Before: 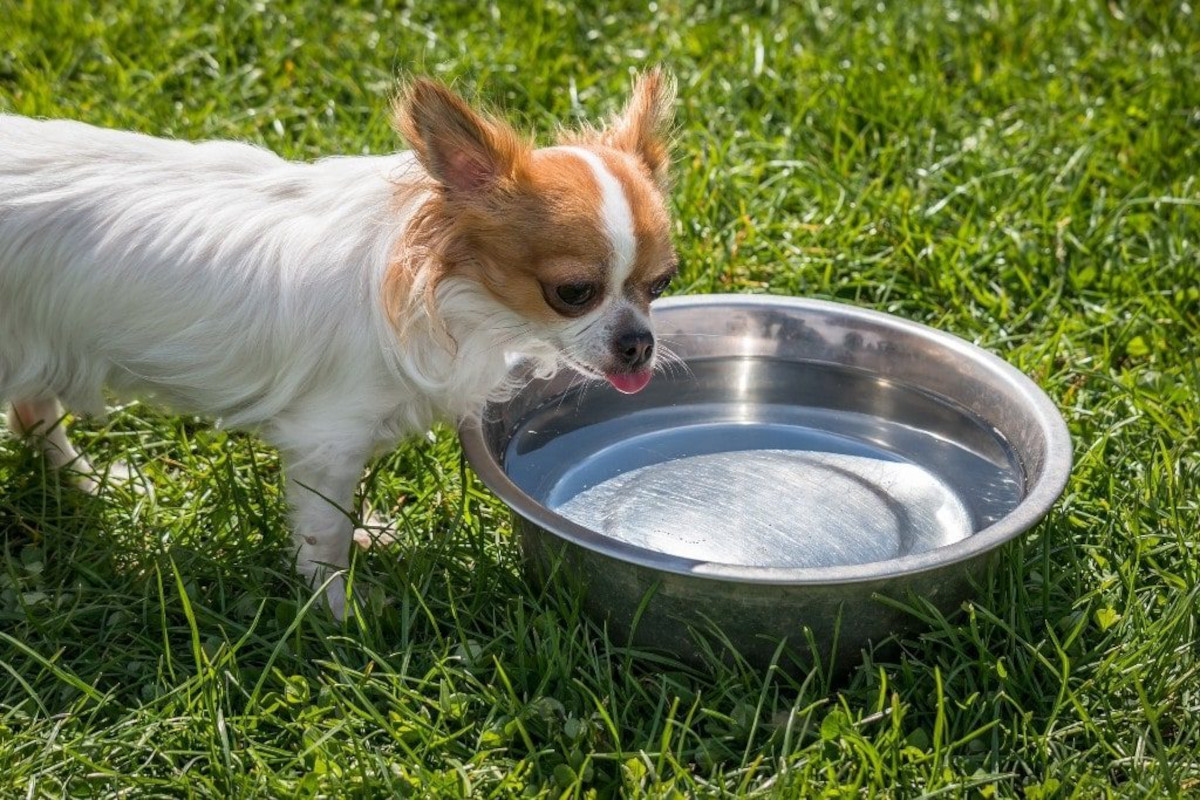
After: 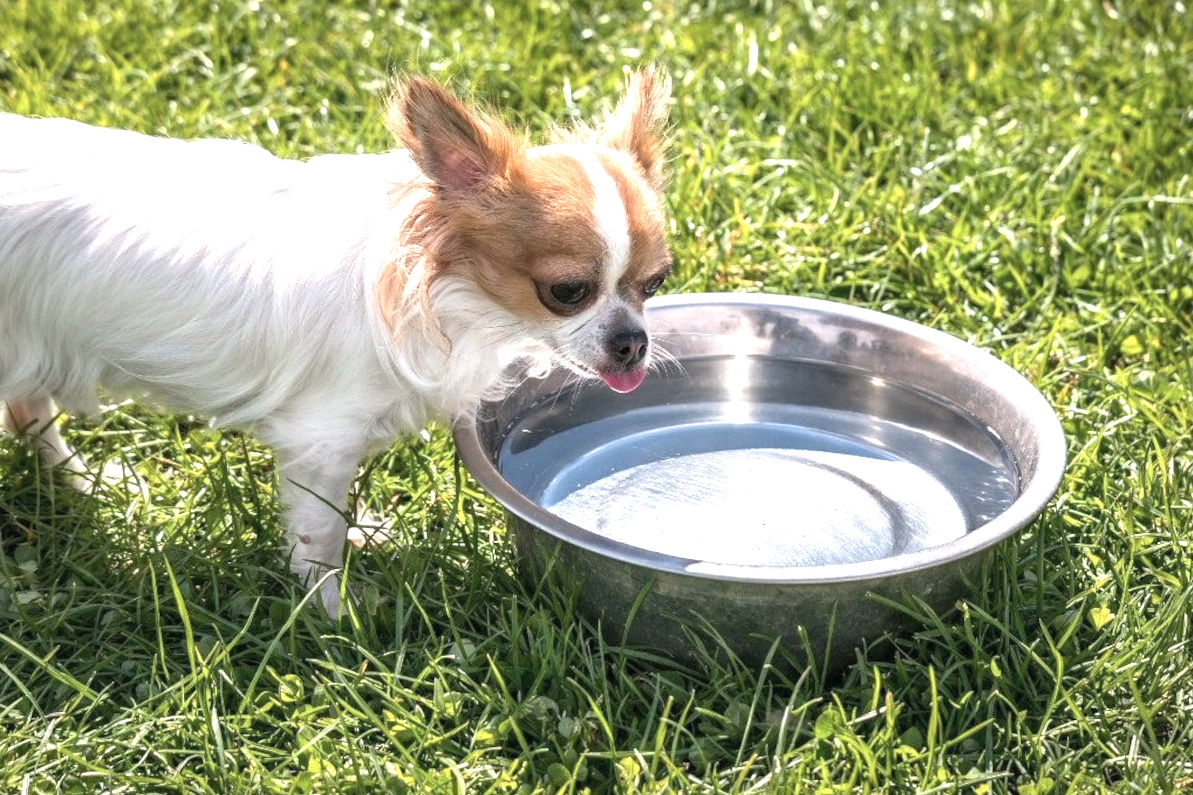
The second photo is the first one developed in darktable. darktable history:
crop and rotate: left 0.551%, top 0.235%, bottom 0.275%
color calibration: output R [0.972, 0.068, -0.094, 0], output G [-0.178, 1.216, -0.086, 0], output B [0.095, -0.136, 0.98, 0], illuminant as shot in camera, x 0.358, y 0.373, temperature 4628.91 K, saturation algorithm version 1 (2020)
color correction: highlights a* 5.5, highlights b* 5.23, saturation 0.676
exposure: black level correction 0, exposure 1.102 EV, compensate highlight preservation false
